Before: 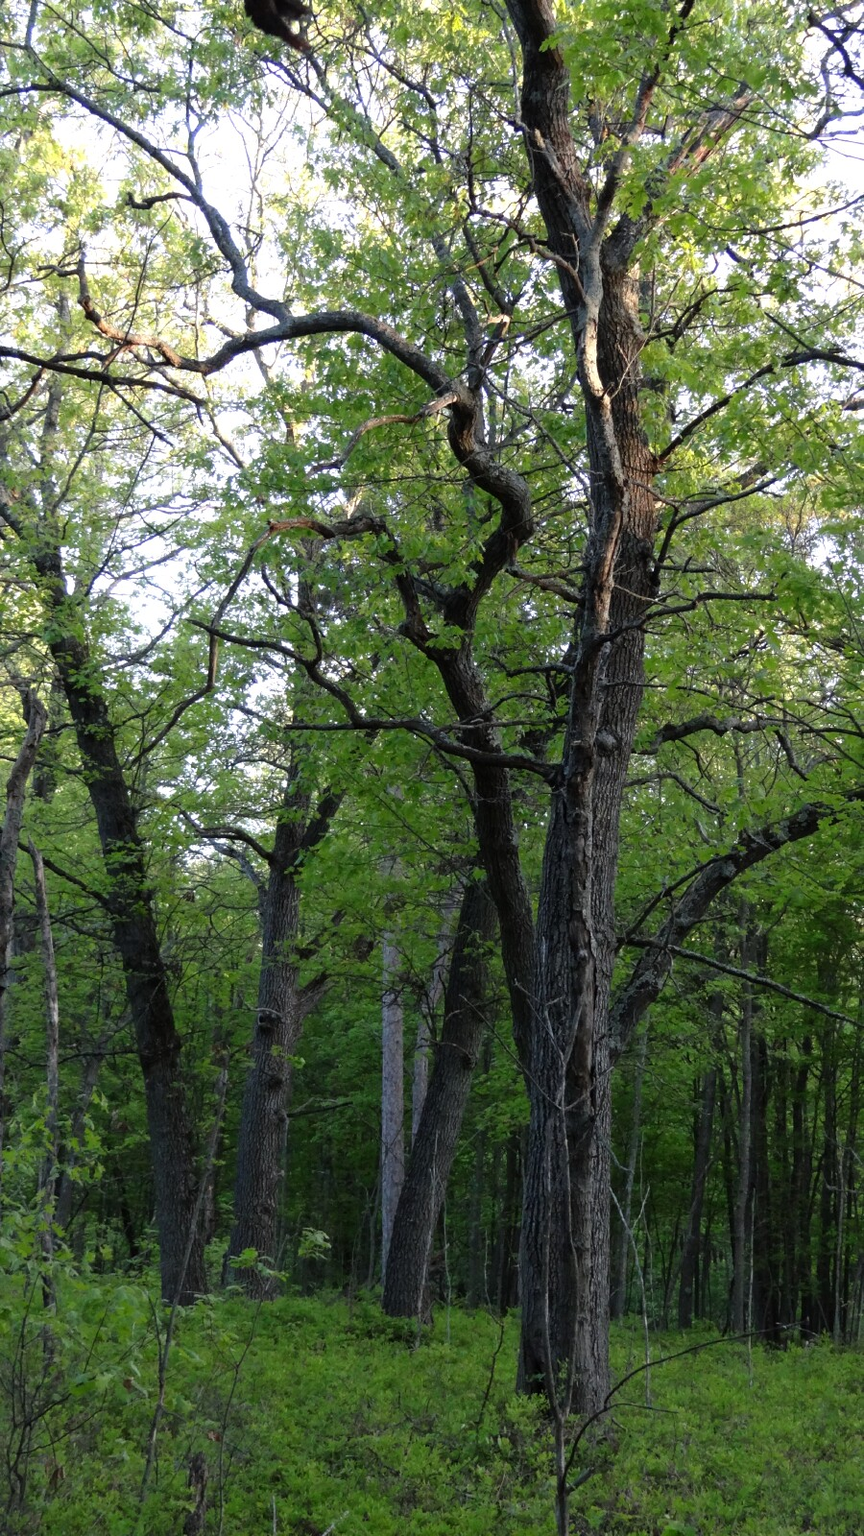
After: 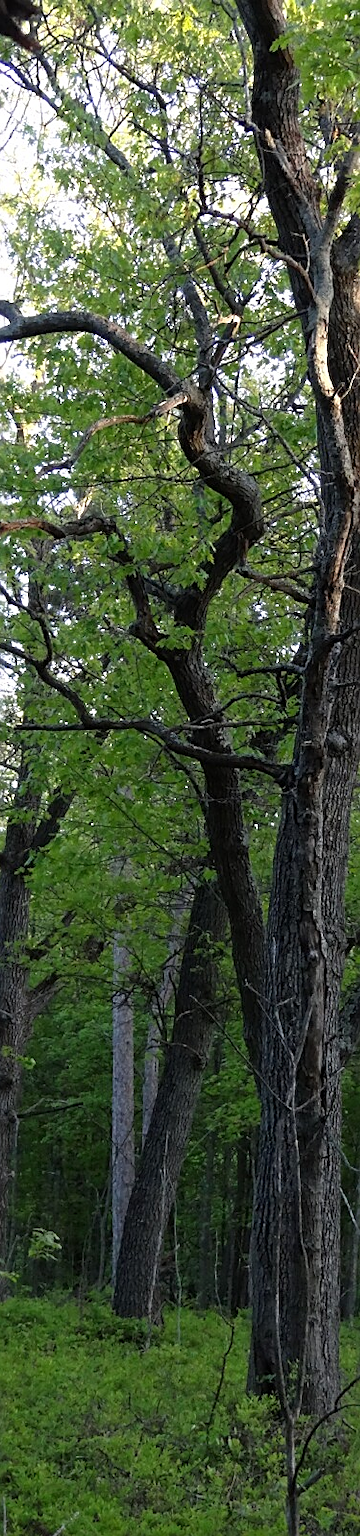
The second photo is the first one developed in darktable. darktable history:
crop: left 31.229%, right 27.105%
sharpen: on, module defaults
